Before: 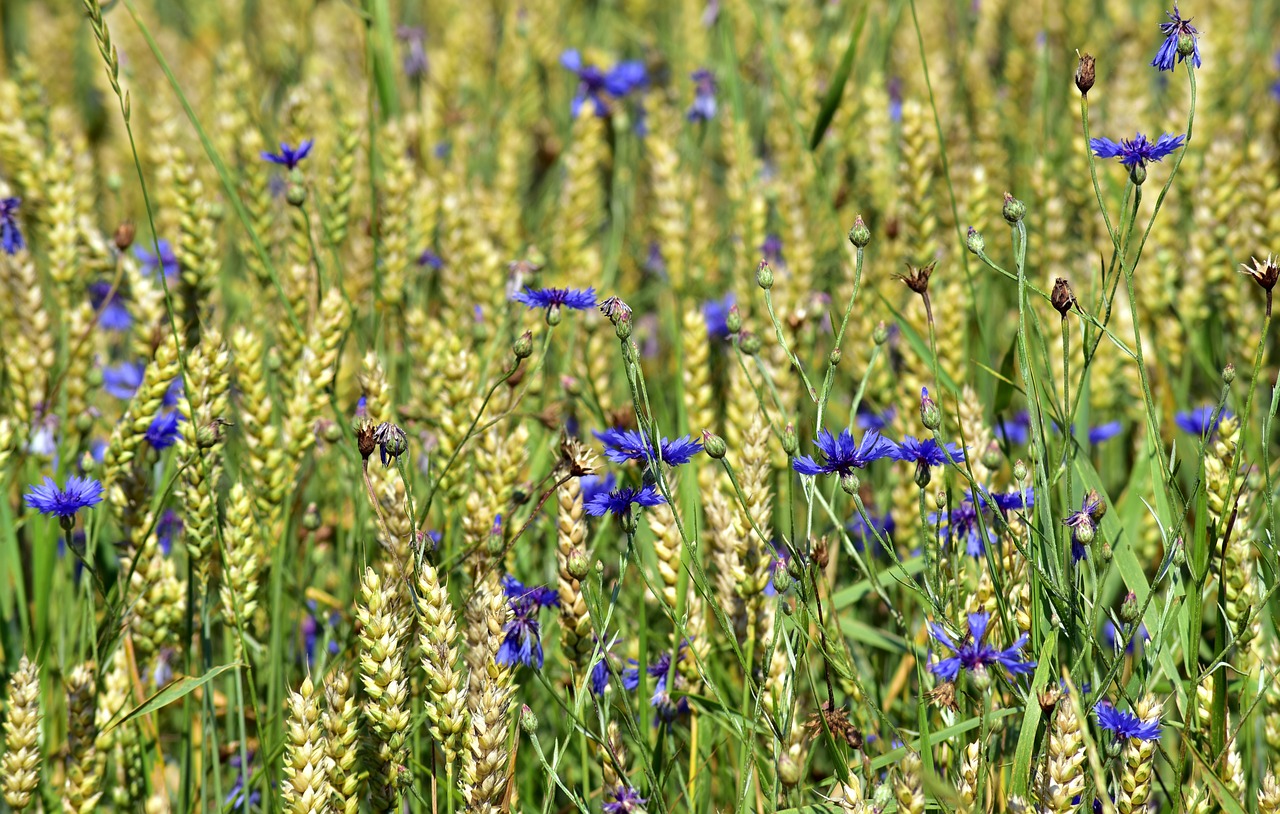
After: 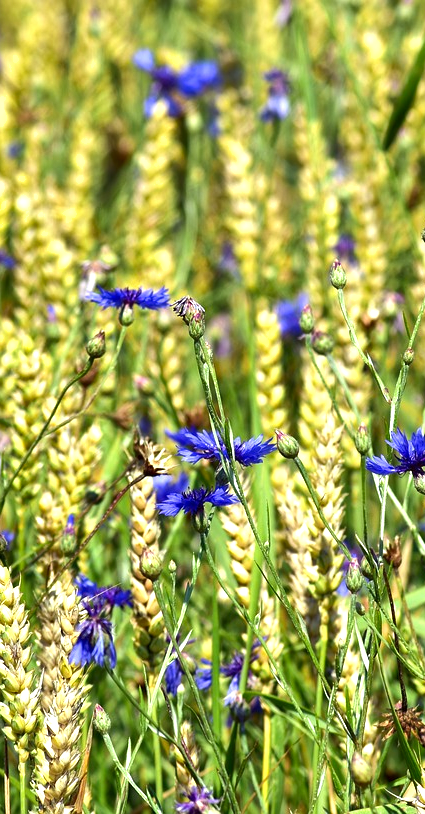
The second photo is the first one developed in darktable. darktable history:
shadows and highlights: shadows 60, soften with gaussian
exposure: exposure 0.7 EV, compensate highlight preservation false
crop: left 33.36%, right 33.36%
